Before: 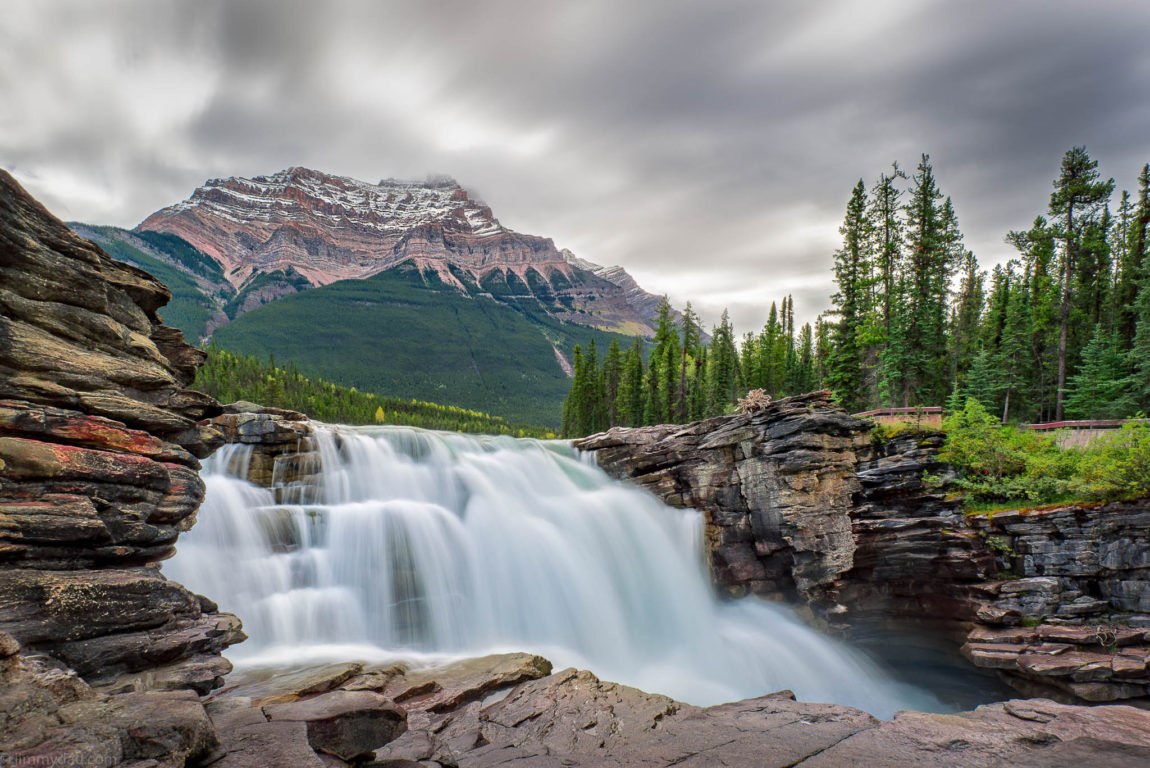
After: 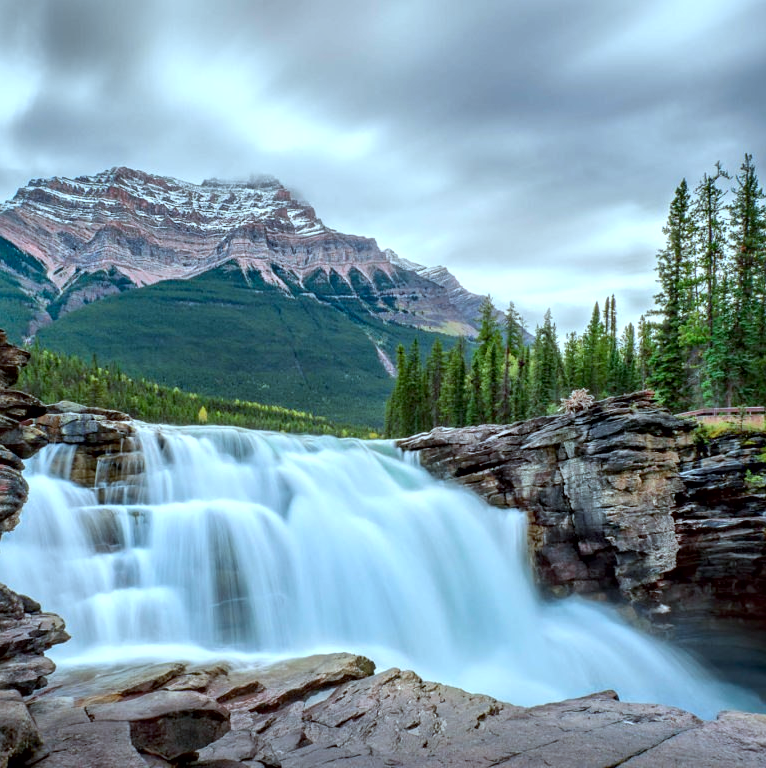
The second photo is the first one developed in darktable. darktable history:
local contrast: mode bilateral grid, contrast 20, coarseness 49, detail 119%, midtone range 0.2
exposure: black level correction 0.005, exposure 0.274 EV, compensate highlight preservation false
color correction: highlights a* -10.59, highlights b* -18.8
crop and rotate: left 15.473%, right 17.883%
